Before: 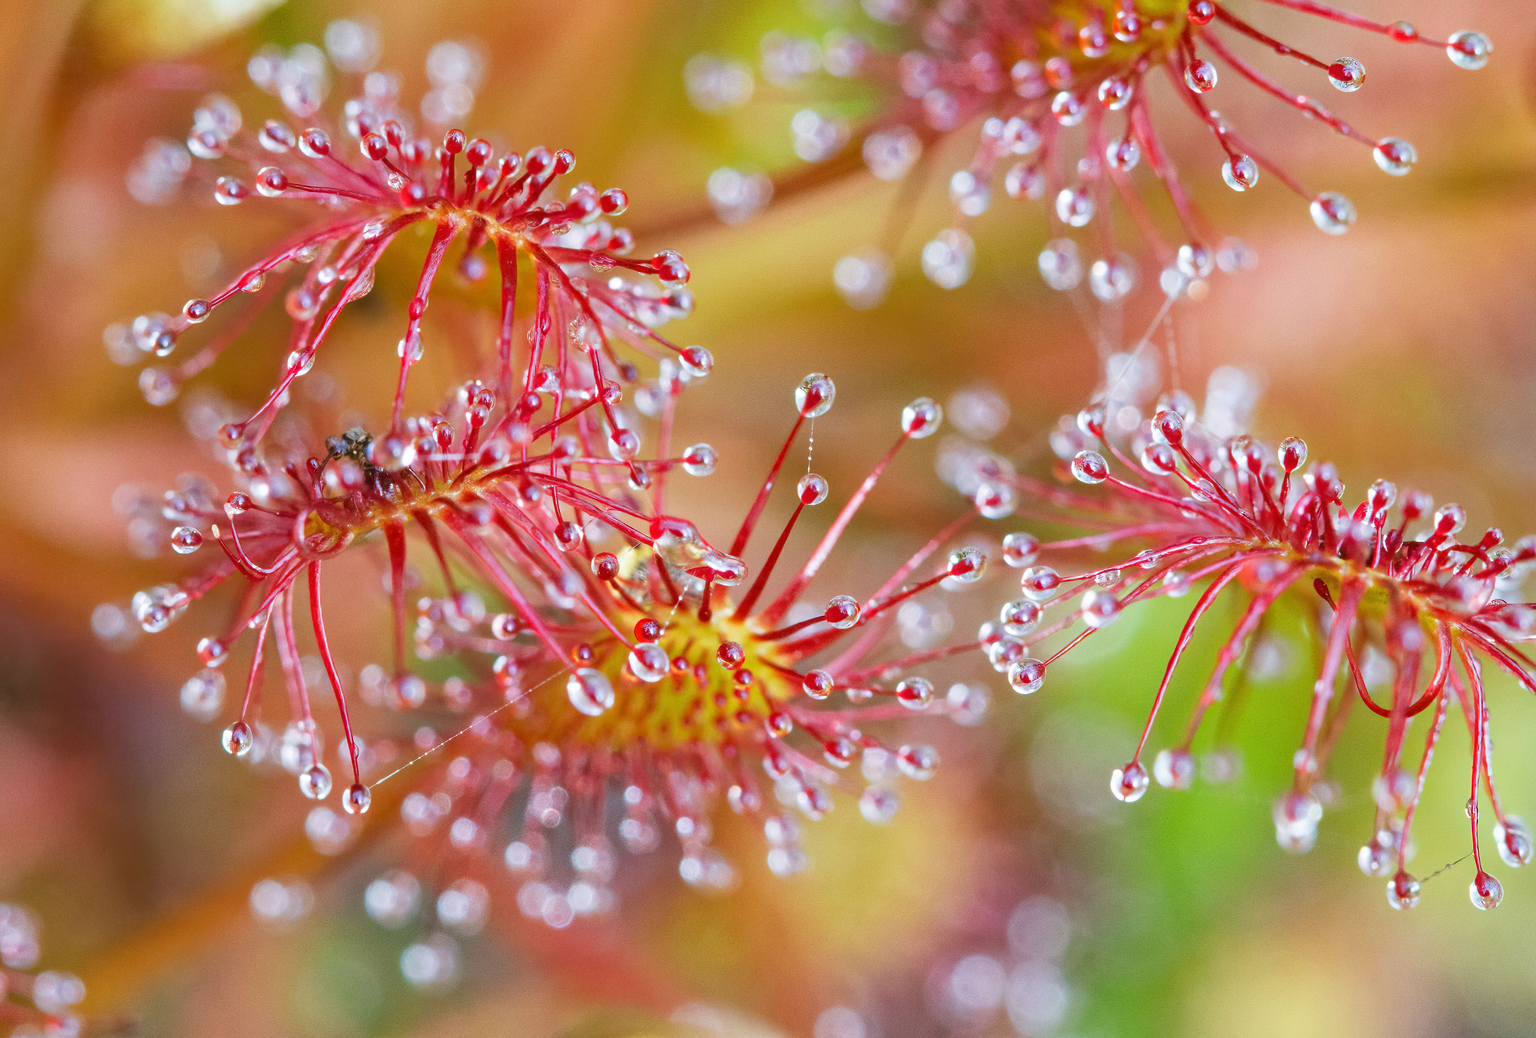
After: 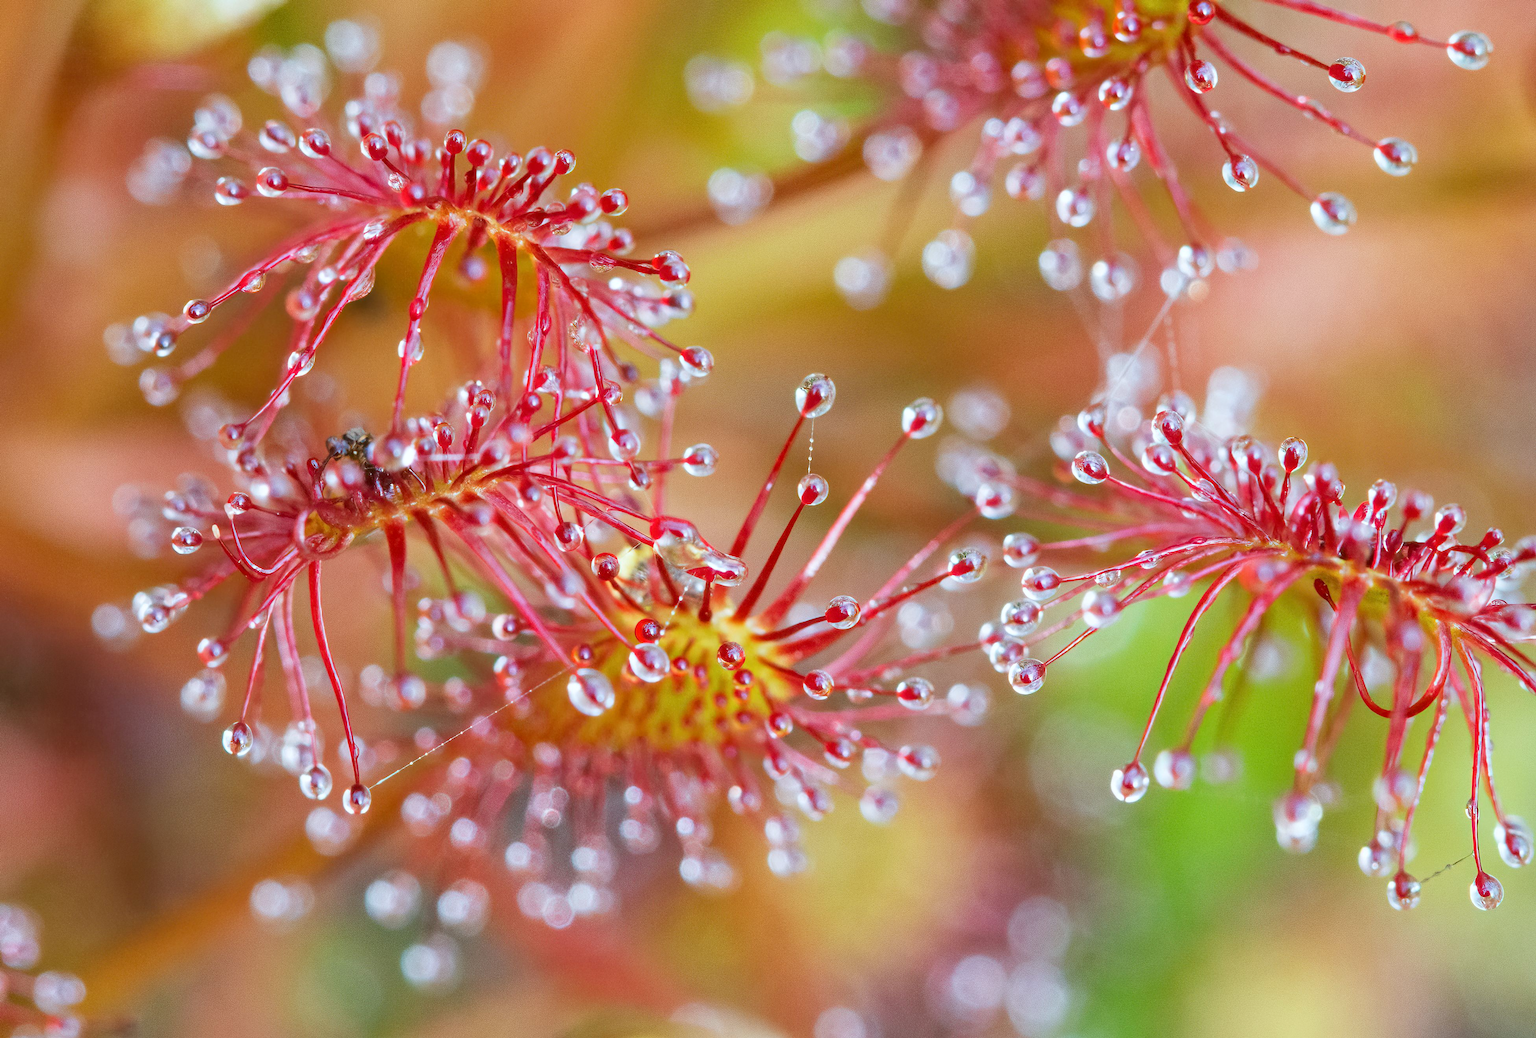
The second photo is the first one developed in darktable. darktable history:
color correction: highlights a* -2.9, highlights b* -2.48, shadows a* 2.41, shadows b* 2.86
